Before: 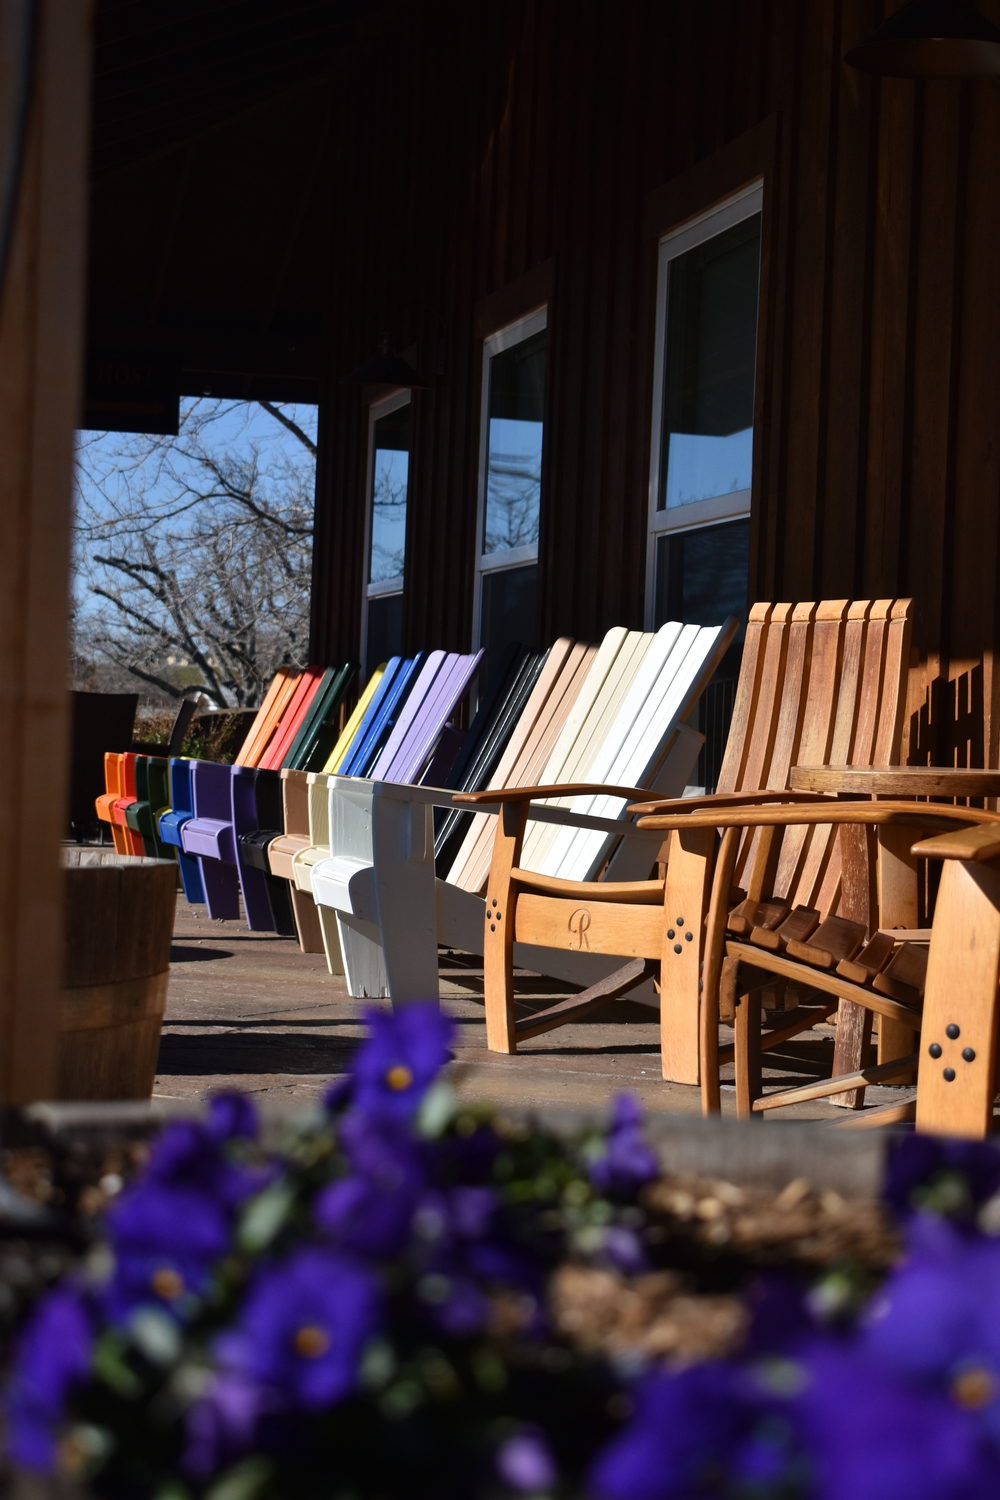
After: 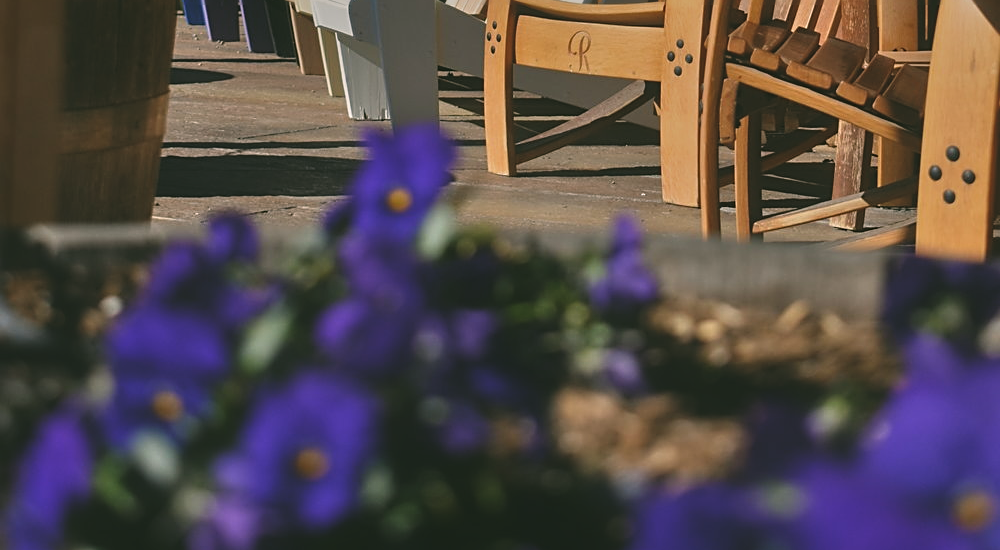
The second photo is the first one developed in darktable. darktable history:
crop and rotate: top 58.653%, bottom 4.675%
sharpen: on, module defaults
tone equalizer: -7 EV 0.15 EV, -6 EV 0.633 EV, -5 EV 1.18 EV, -4 EV 1.33 EV, -3 EV 1.18 EV, -2 EV 0.6 EV, -1 EV 0.158 EV
color correction: highlights a* 4.06, highlights b* 4.98, shadows a* -7.4, shadows b* 4.77
exposure: black level correction -0.017, exposure -1.096 EV, compensate exposure bias true, compensate highlight preservation false
